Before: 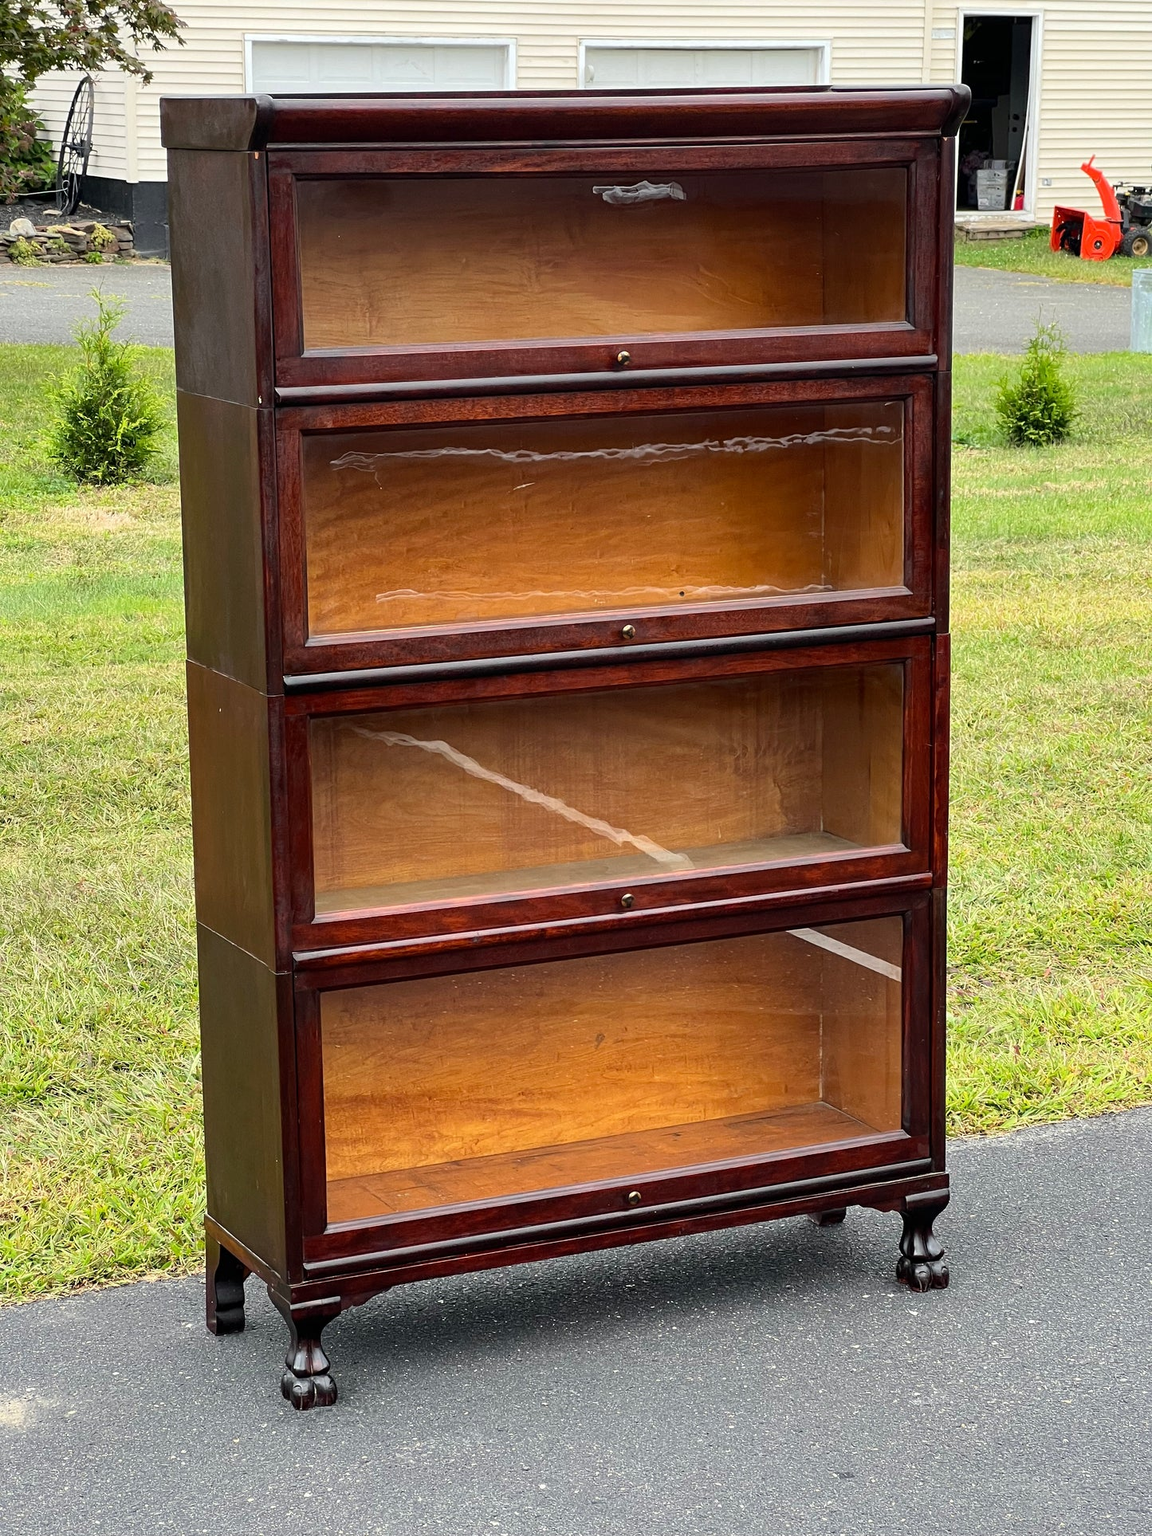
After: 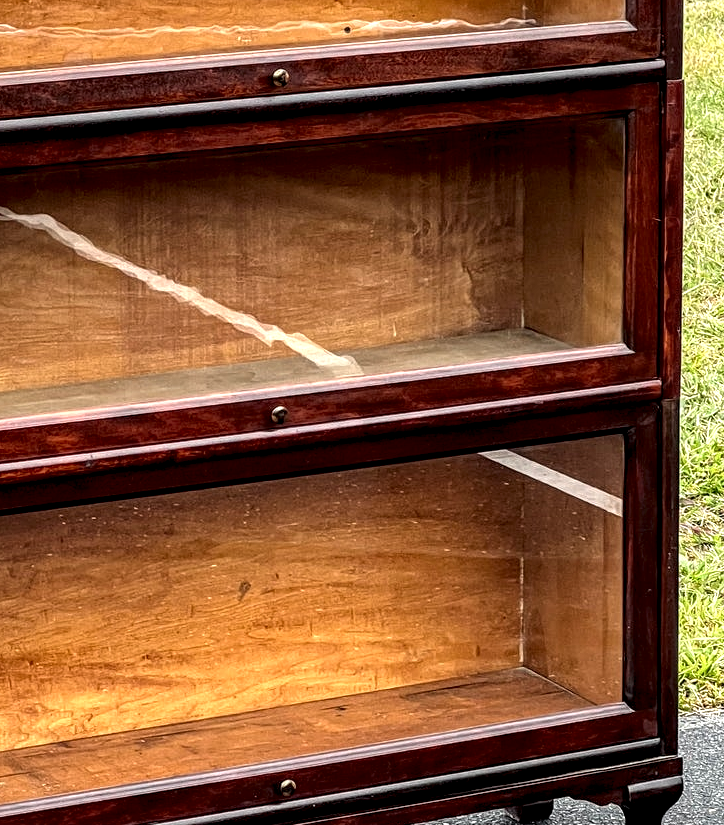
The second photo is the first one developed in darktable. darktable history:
crop: left 35.173%, top 37.114%, right 14.684%, bottom 20.071%
local contrast: detail 204%
color zones: curves: ch1 [(0.25, 0.5) (0.747, 0.71)]
